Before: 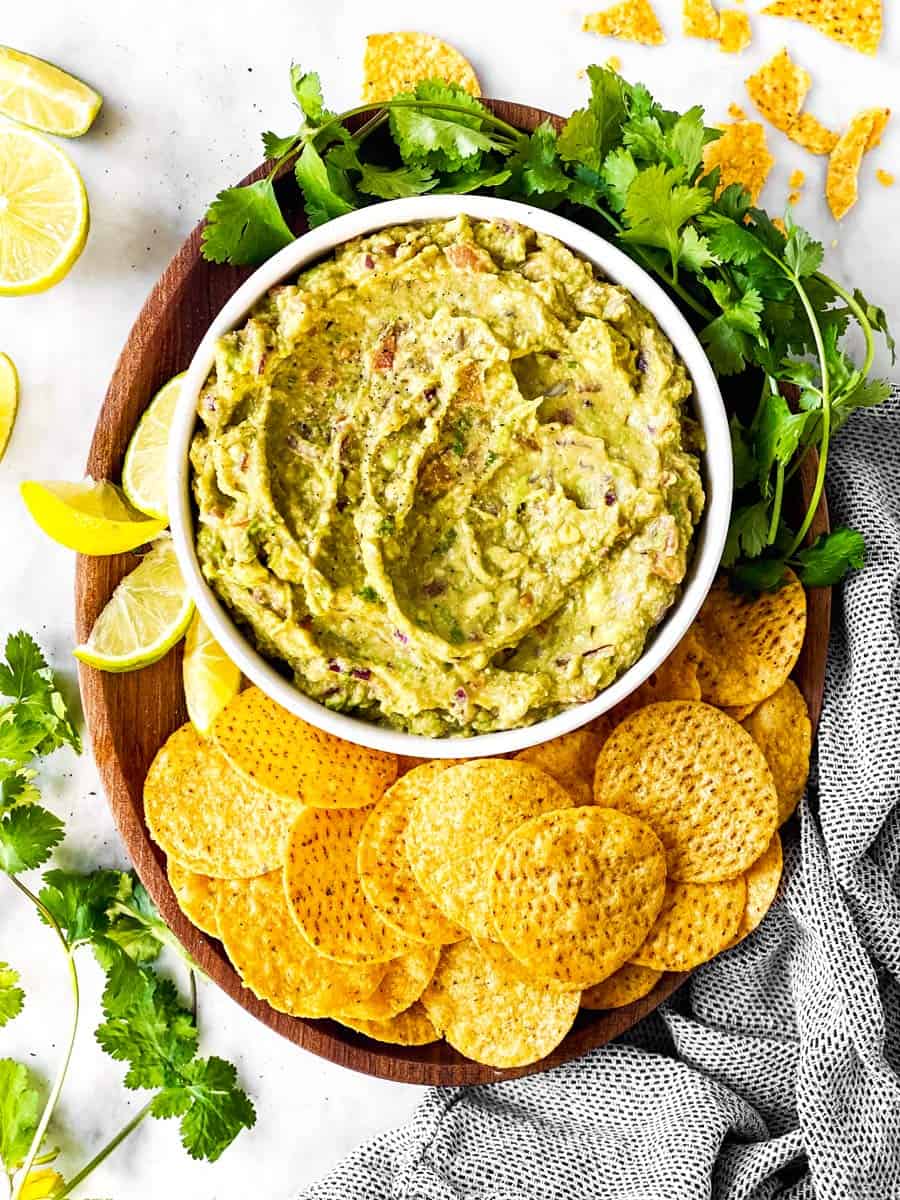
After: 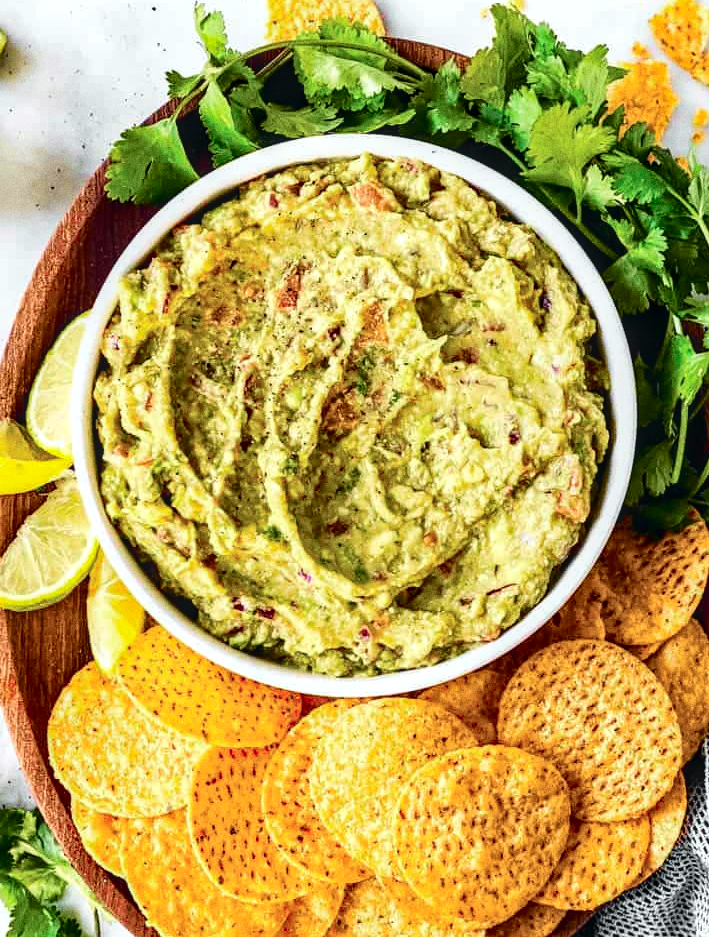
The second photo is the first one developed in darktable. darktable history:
crop and rotate: left 10.77%, top 5.1%, right 10.41%, bottom 16.76%
vibrance: on, module defaults
local contrast: on, module defaults
tone curve: curves: ch0 [(0, 0) (0.081, 0.044) (0.192, 0.125) (0.283, 0.238) (0.416, 0.449) (0.495, 0.524) (0.686, 0.743) (0.826, 0.865) (0.978, 0.988)]; ch1 [(0, 0) (0.161, 0.092) (0.35, 0.33) (0.392, 0.392) (0.427, 0.426) (0.479, 0.472) (0.505, 0.497) (0.521, 0.514) (0.547, 0.568) (0.579, 0.597) (0.625, 0.627) (0.678, 0.733) (1, 1)]; ch2 [(0, 0) (0.346, 0.362) (0.404, 0.427) (0.502, 0.495) (0.531, 0.523) (0.549, 0.554) (0.582, 0.596) (0.629, 0.642) (0.717, 0.678) (1, 1)], color space Lab, independent channels, preserve colors none
grain: coarseness 0.47 ISO
haze removal: compatibility mode true, adaptive false
